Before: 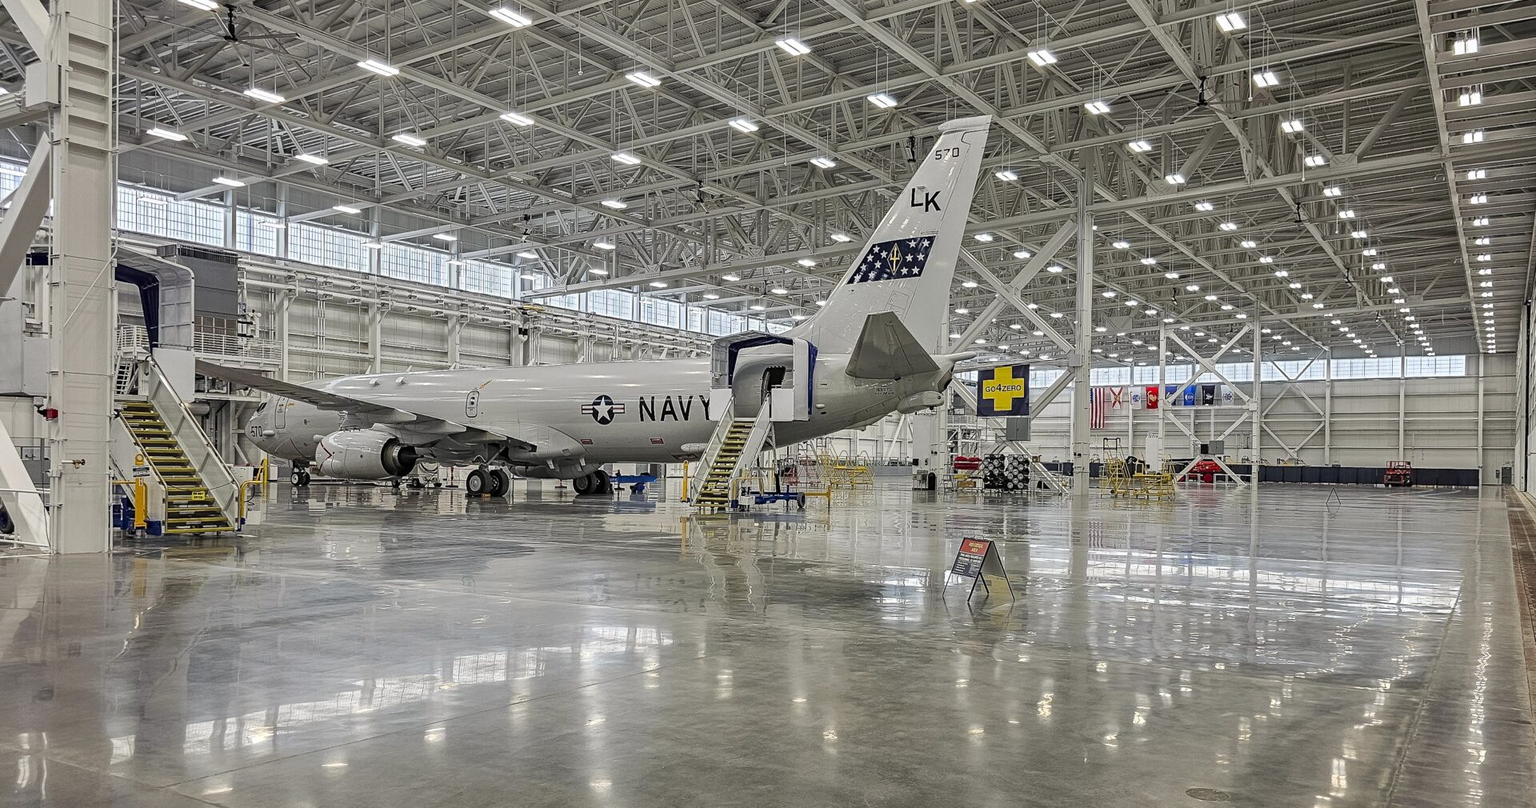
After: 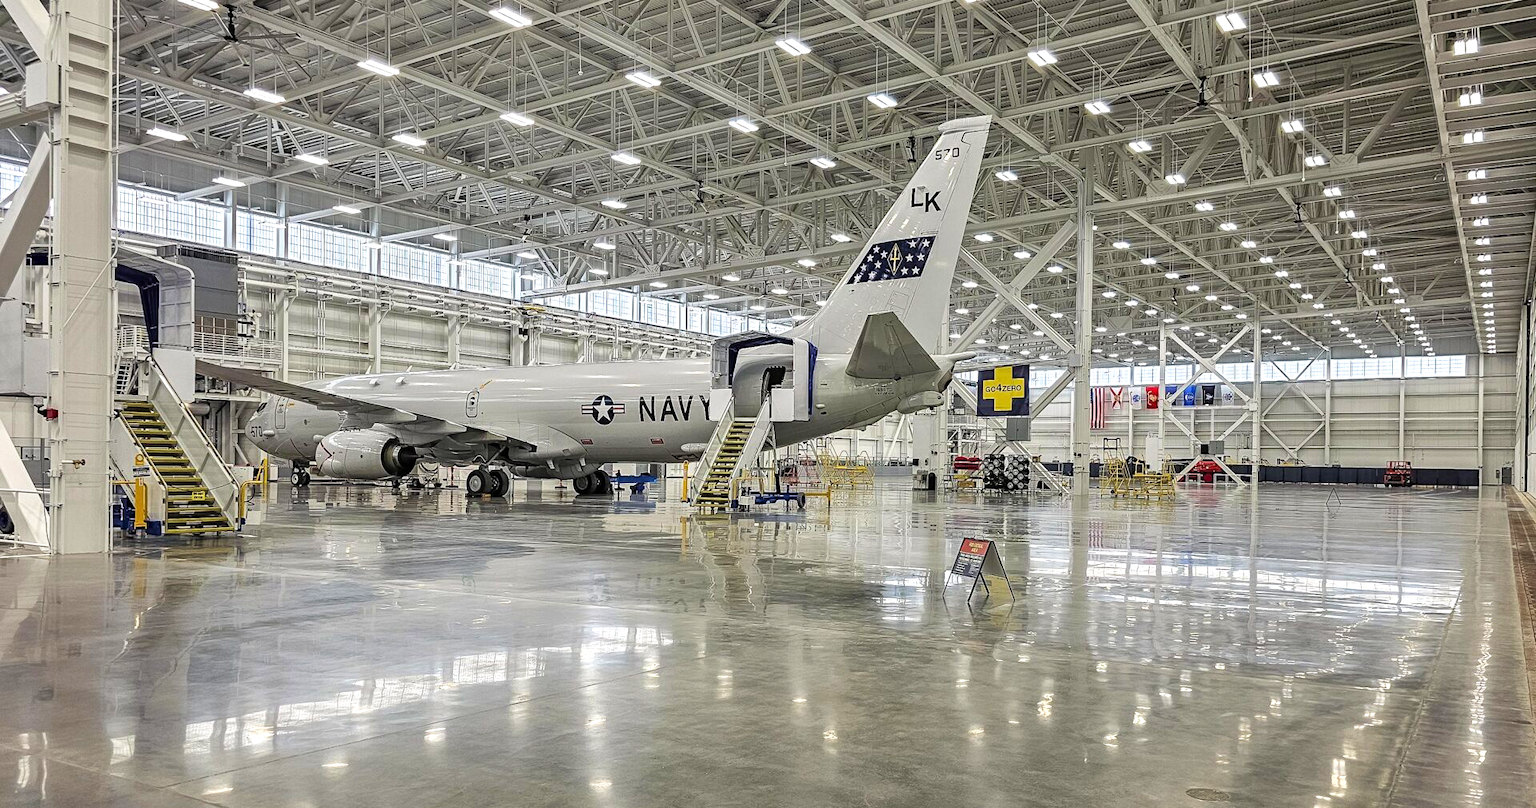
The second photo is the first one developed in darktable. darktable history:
tone equalizer: -8 EV -0.413 EV, -7 EV -0.377 EV, -6 EV -0.362 EV, -5 EV -0.218 EV, -3 EV 0.257 EV, -2 EV 0.35 EV, -1 EV 0.369 EV, +0 EV 0.429 EV
velvia: on, module defaults
